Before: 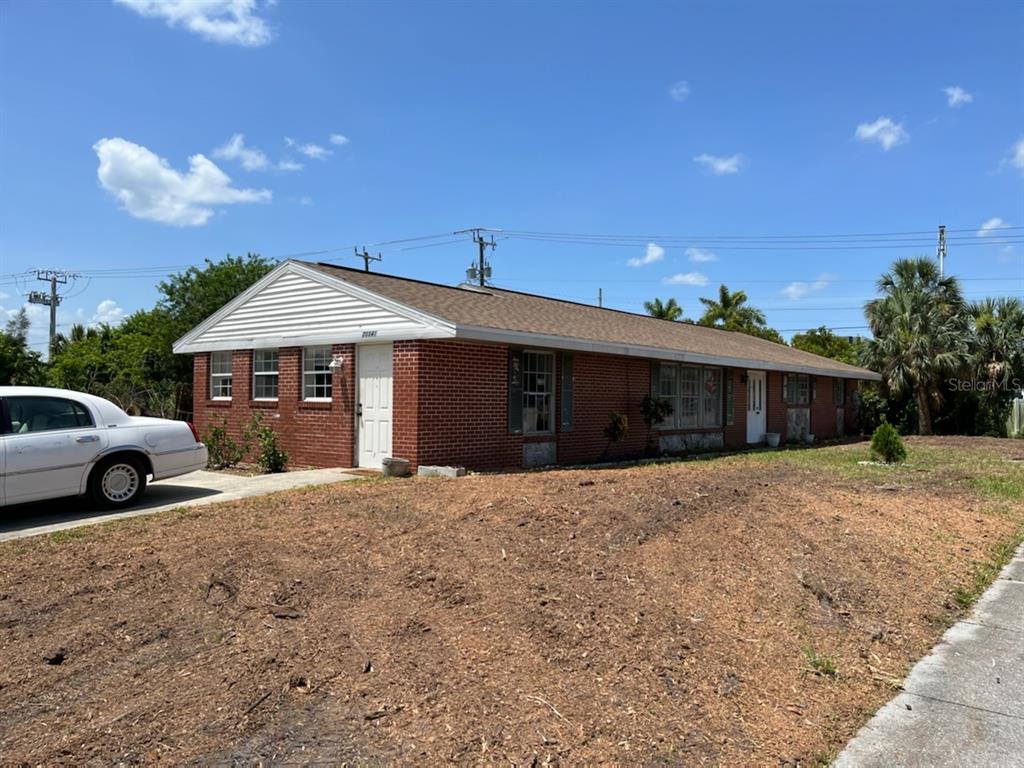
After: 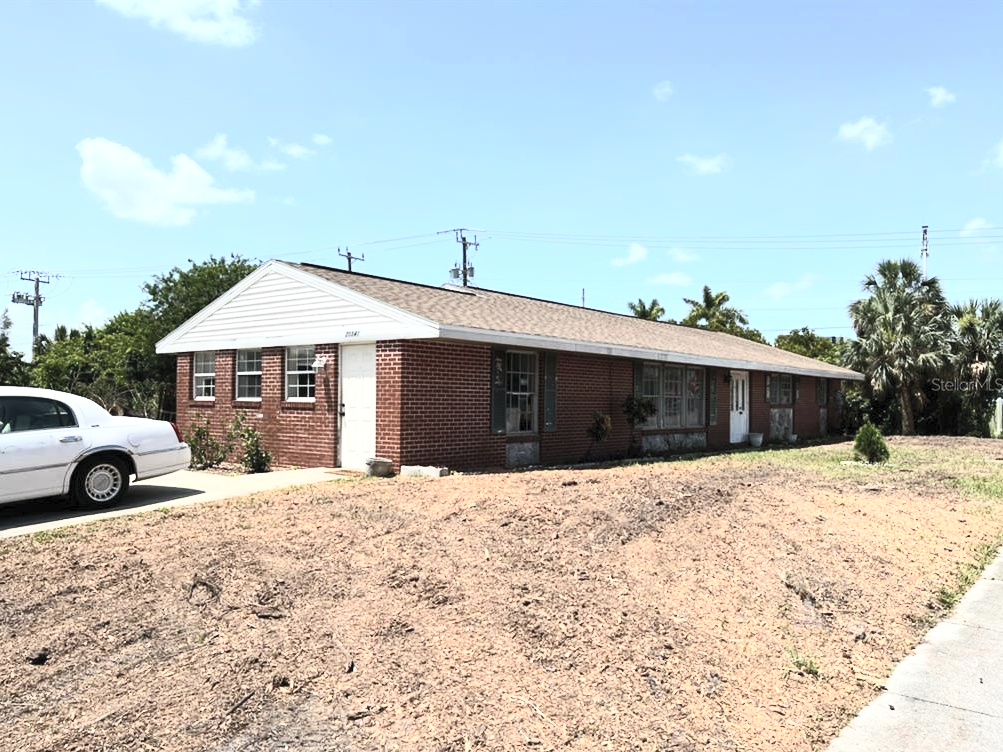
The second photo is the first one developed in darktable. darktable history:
crop: left 1.743%, right 0.268%, bottom 2.011%
contrast brightness saturation: contrast 0.43, brightness 0.56, saturation -0.19
tone equalizer: -8 EV -0.417 EV, -7 EV -0.389 EV, -6 EV -0.333 EV, -5 EV -0.222 EV, -3 EV 0.222 EV, -2 EV 0.333 EV, -1 EV 0.389 EV, +0 EV 0.417 EV, edges refinement/feathering 500, mask exposure compensation -1.25 EV, preserve details no
